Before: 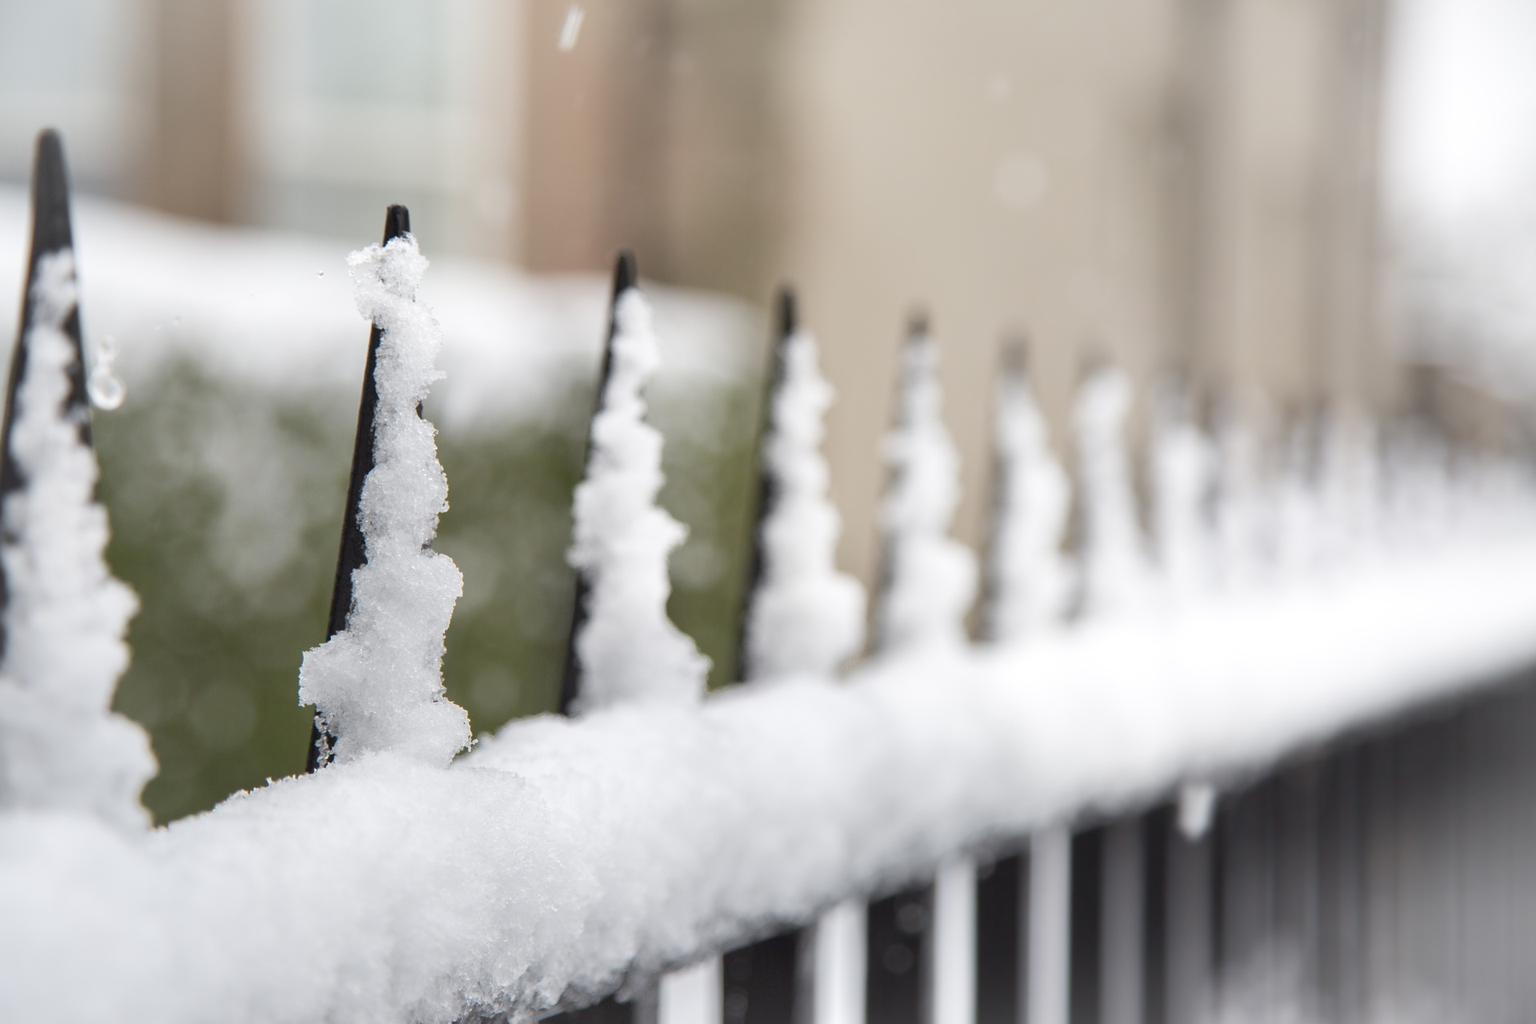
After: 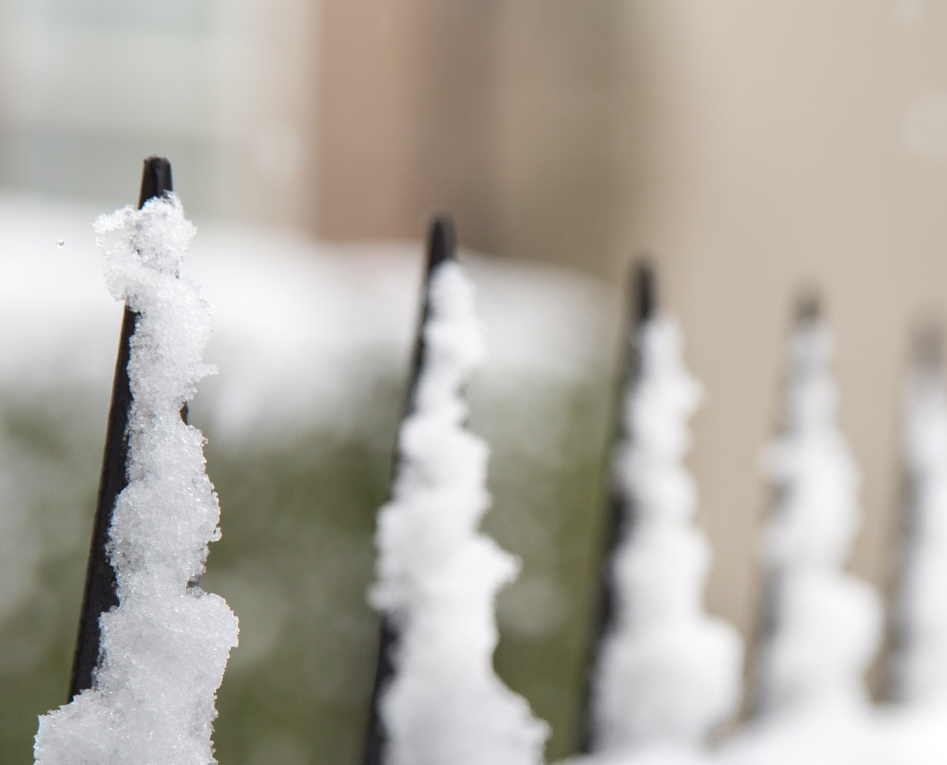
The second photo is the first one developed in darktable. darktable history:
crop: left 17.718%, top 7.766%, right 32.942%, bottom 32.313%
